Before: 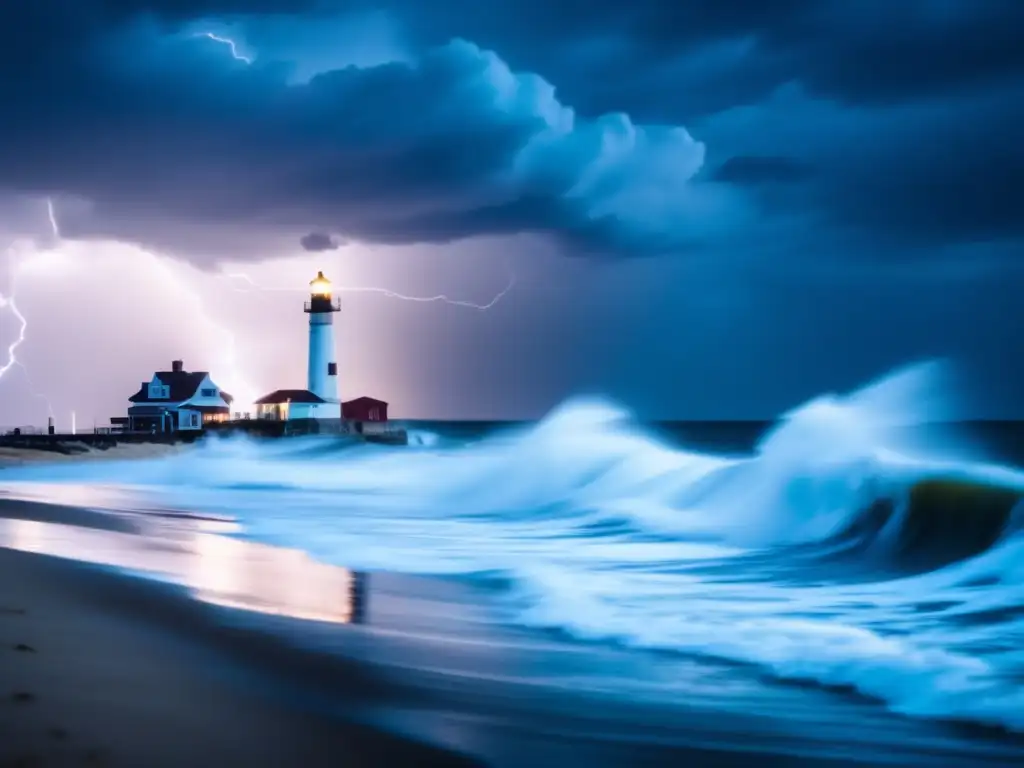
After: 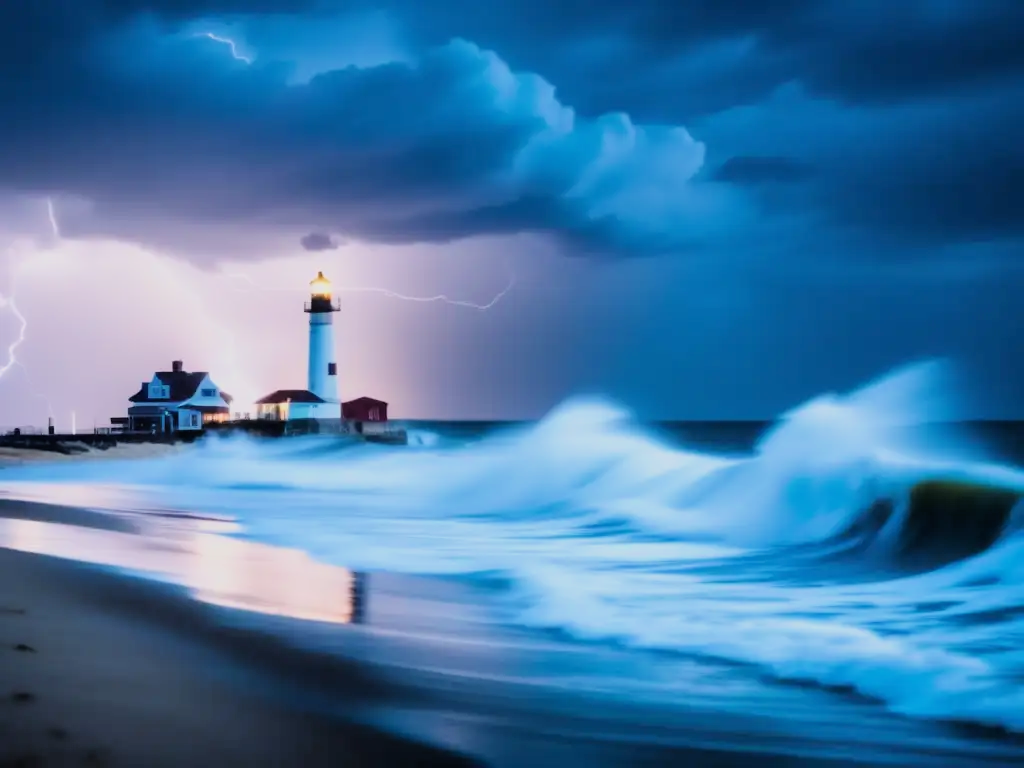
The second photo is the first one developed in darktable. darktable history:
filmic rgb: black relative exposure -7.65 EV, white relative exposure 4.56 EV, hardness 3.61, color science v6 (2022)
exposure: black level correction 0, exposure 0.5 EV, compensate highlight preservation false
